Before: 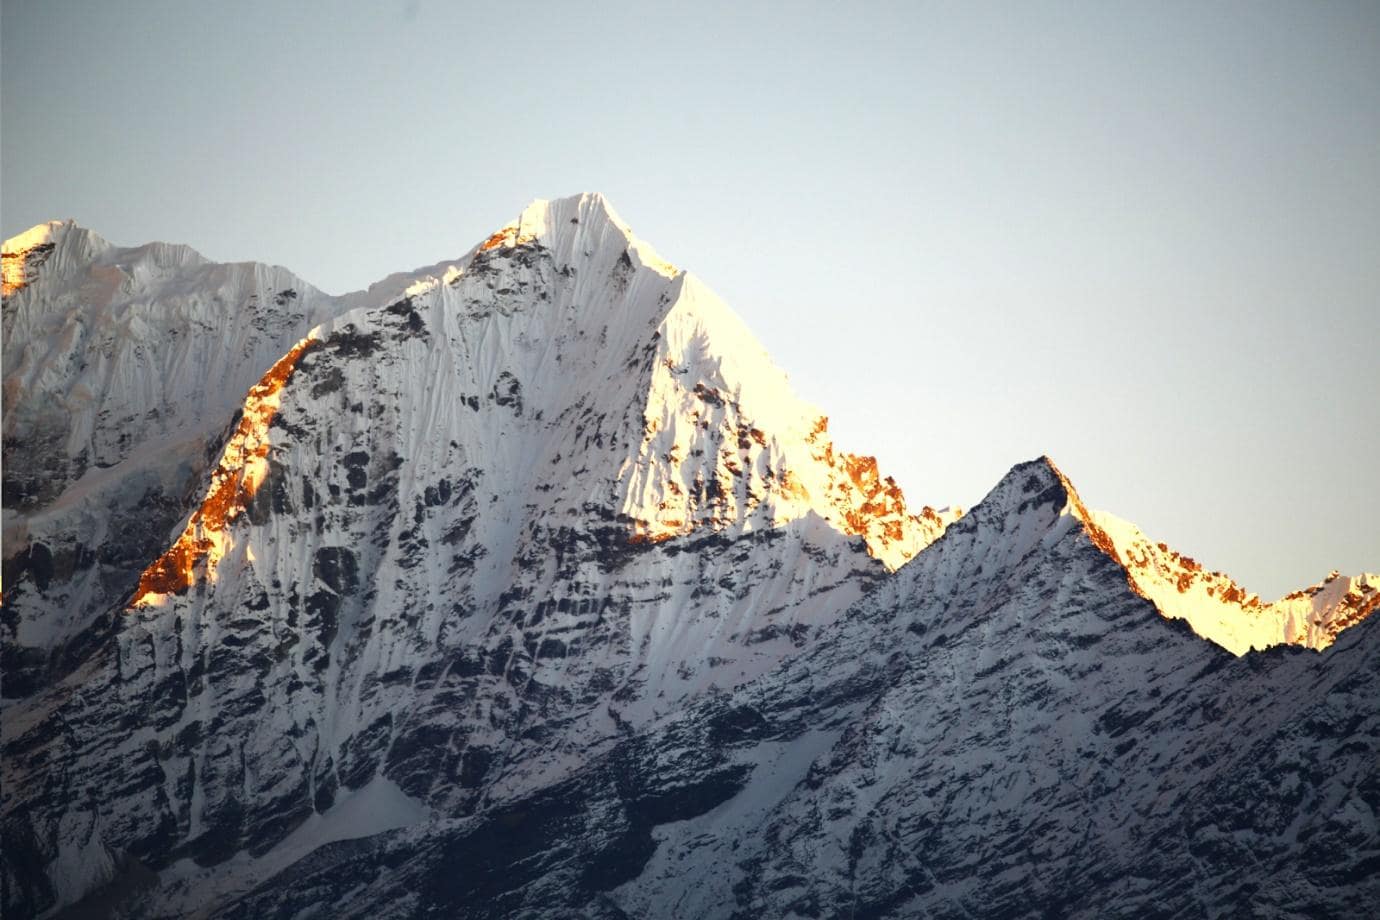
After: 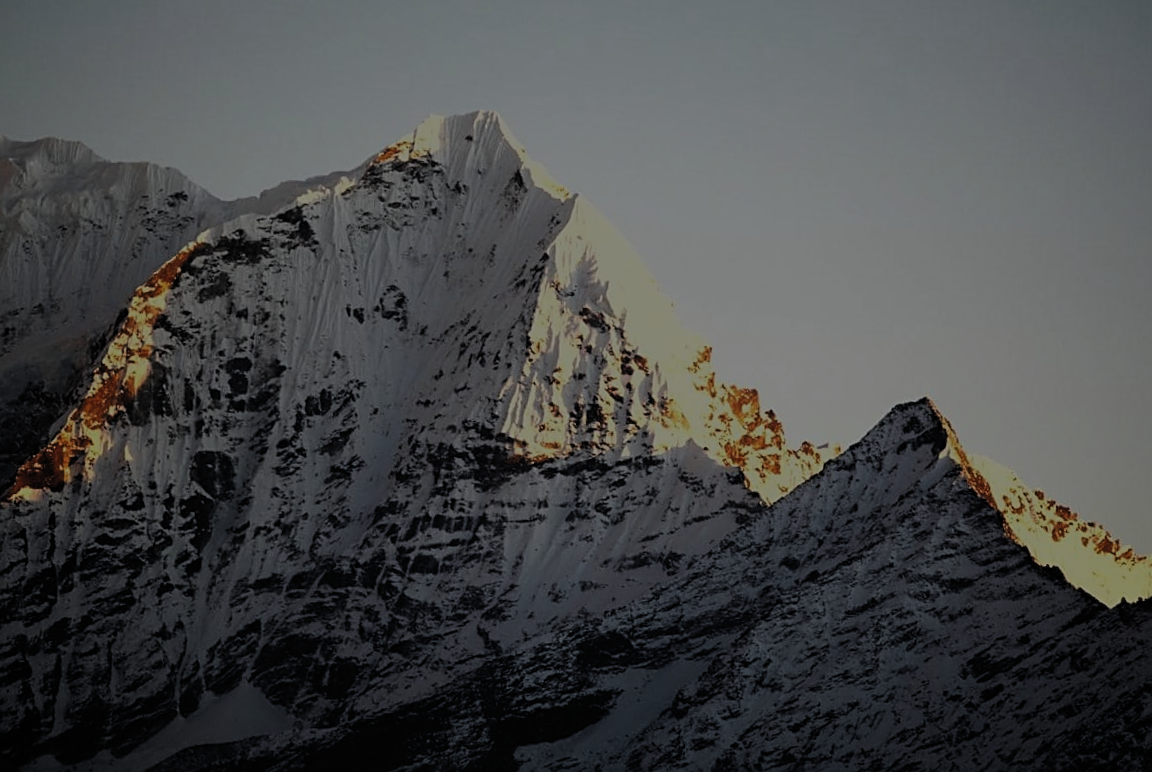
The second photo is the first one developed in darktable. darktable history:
crop and rotate: angle -2.99°, left 5.404%, top 5.19%, right 4.656%, bottom 4.4%
filmic rgb: black relative exposure -6.92 EV, white relative exposure 5.66 EV, hardness 2.86, preserve chrominance RGB euclidean norm, color science v5 (2021), contrast in shadows safe, contrast in highlights safe
sharpen: on, module defaults
exposure: exposure -2.065 EV, compensate highlight preservation false
